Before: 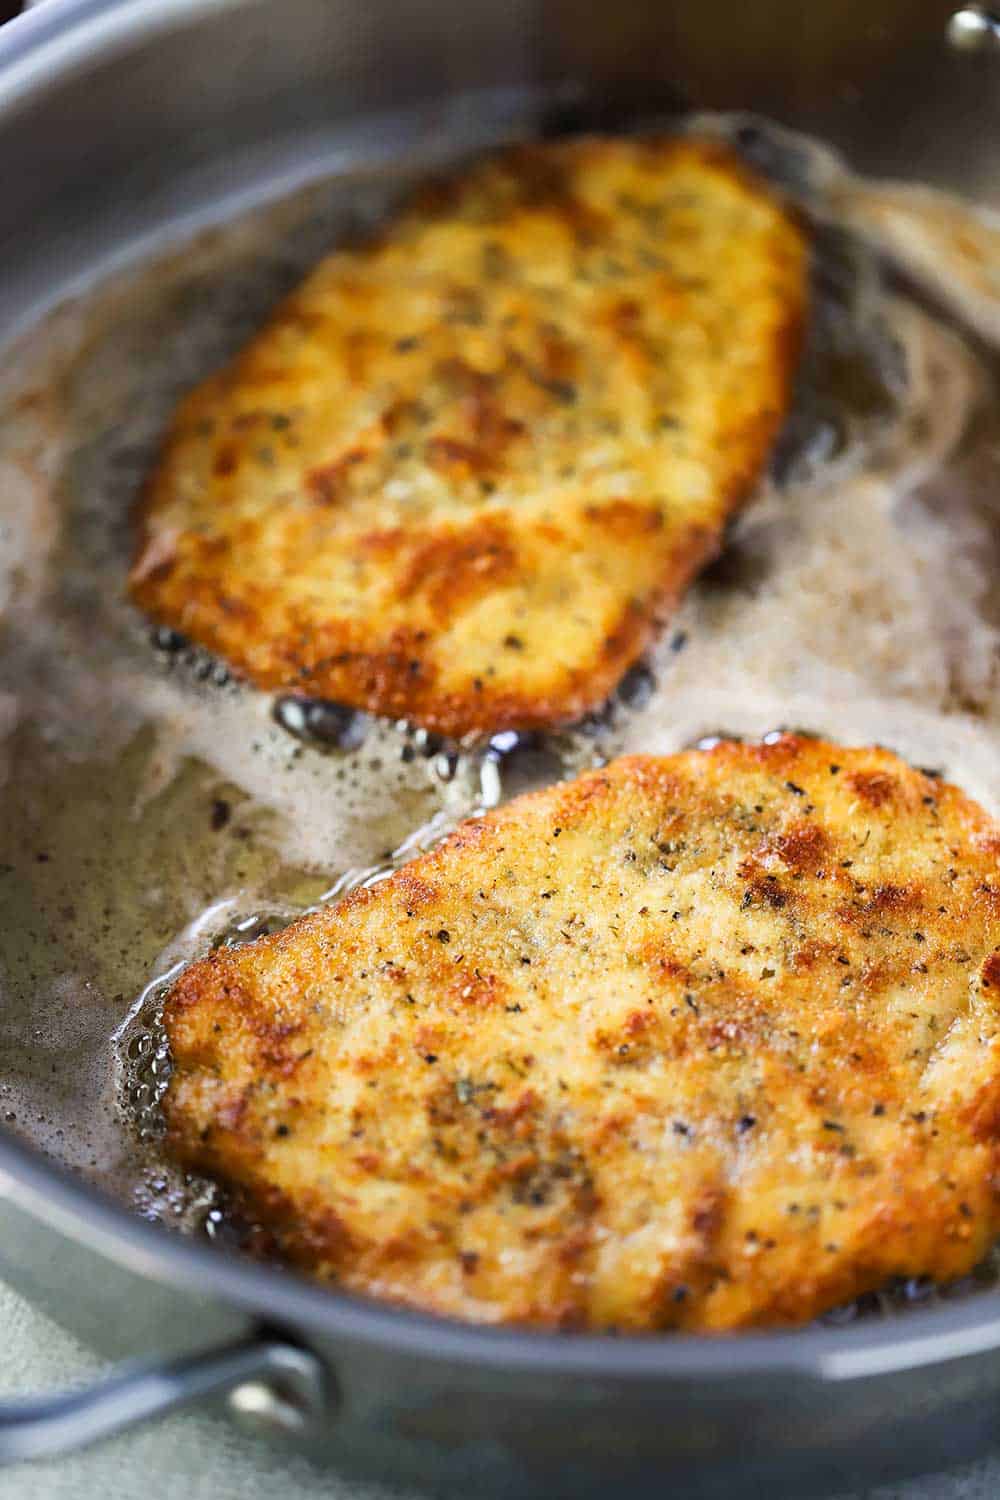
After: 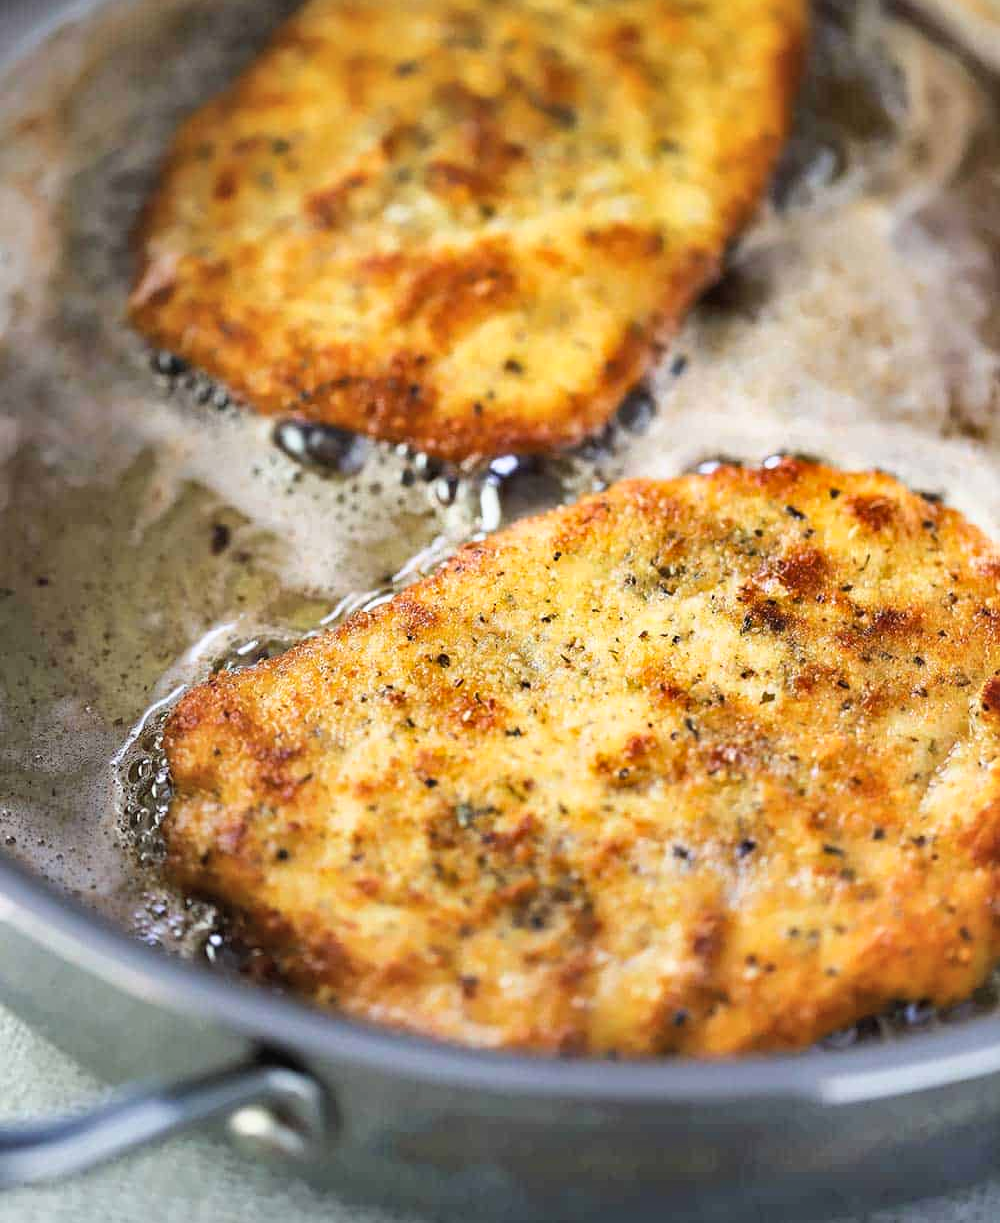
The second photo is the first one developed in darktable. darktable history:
crop and rotate: top 18.463%
shadows and highlights: soften with gaussian
tone curve: curves: ch0 [(0, 0) (0.003, 0.022) (0.011, 0.025) (0.025, 0.032) (0.044, 0.055) (0.069, 0.089) (0.1, 0.133) (0.136, 0.18) (0.177, 0.231) (0.224, 0.291) (0.277, 0.35) (0.335, 0.42) (0.399, 0.496) (0.468, 0.561) (0.543, 0.632) (0.623, 0.706) (0.709, 0.783) (0.801, 0.865) (0.898, 0.947) (1, 1)], color space Lab, independent channels, preserve colors none
